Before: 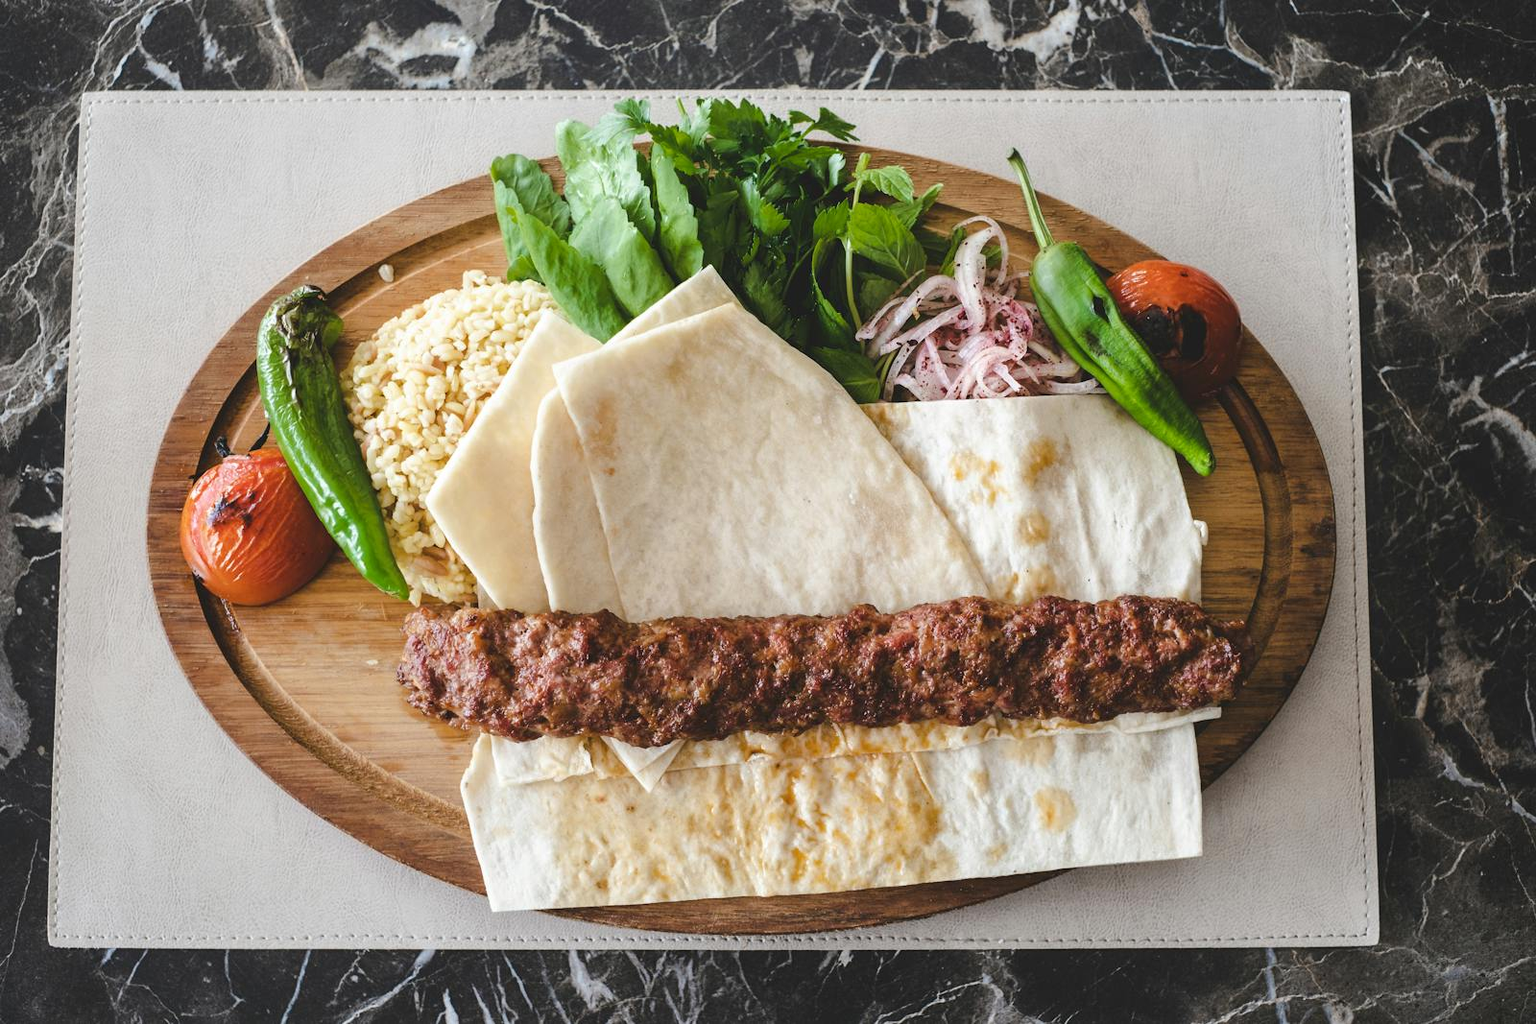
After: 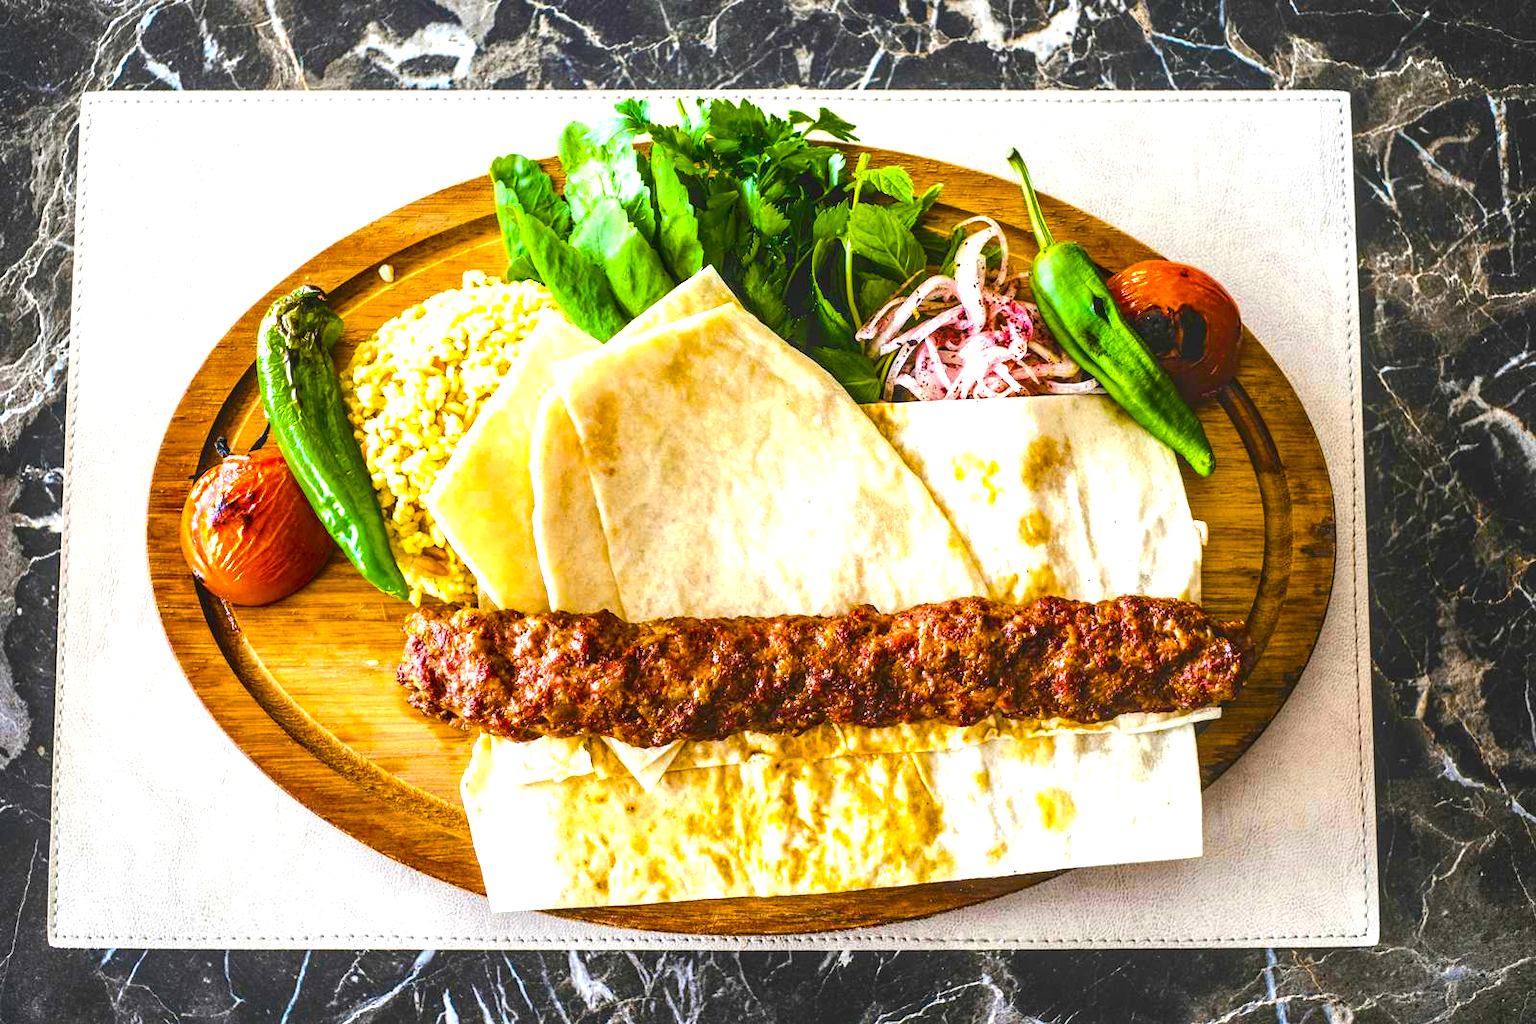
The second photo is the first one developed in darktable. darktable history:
color balance rgb: linear chroma grading › global chroma 42%, perceptual saturation grading › global saturation 42%, perceptual brilliance grading › global brilliance 25%, global vibrance 33%
local contrast: detail 150%
